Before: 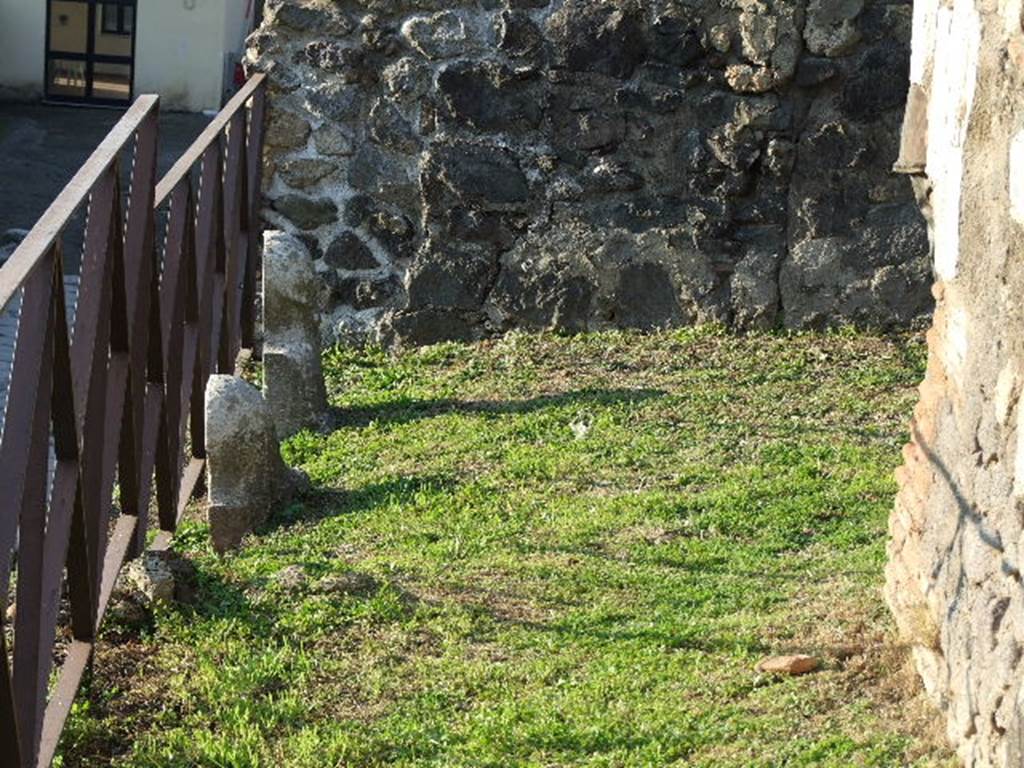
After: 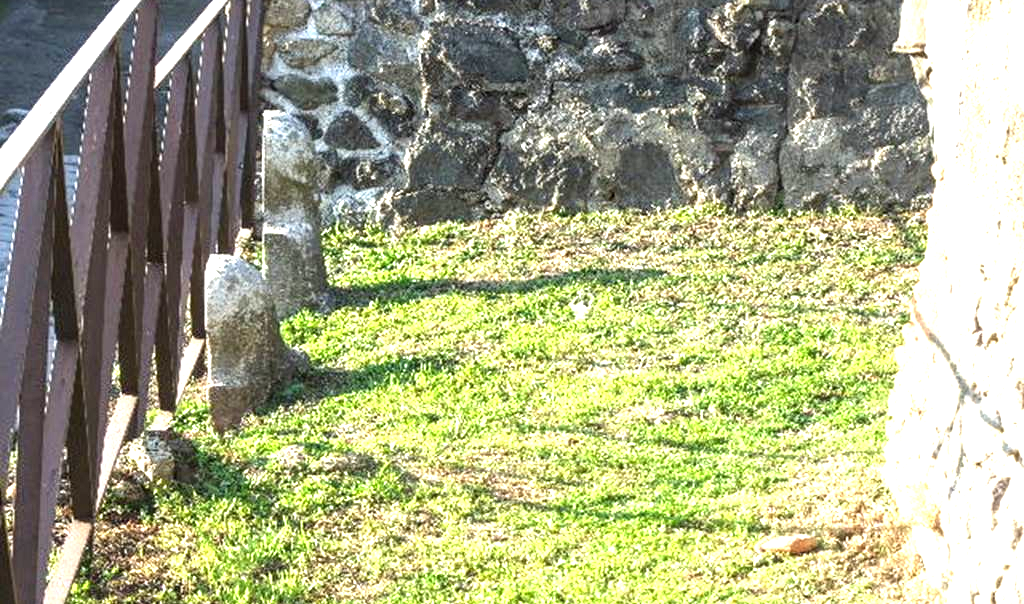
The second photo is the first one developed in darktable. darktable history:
crop and rotate: top 15.742%, bottom 5.492%
local contrast: on, module defaults
exposure: black level correction 0, exposure 1.51 EV, compensate highlight preservation false
